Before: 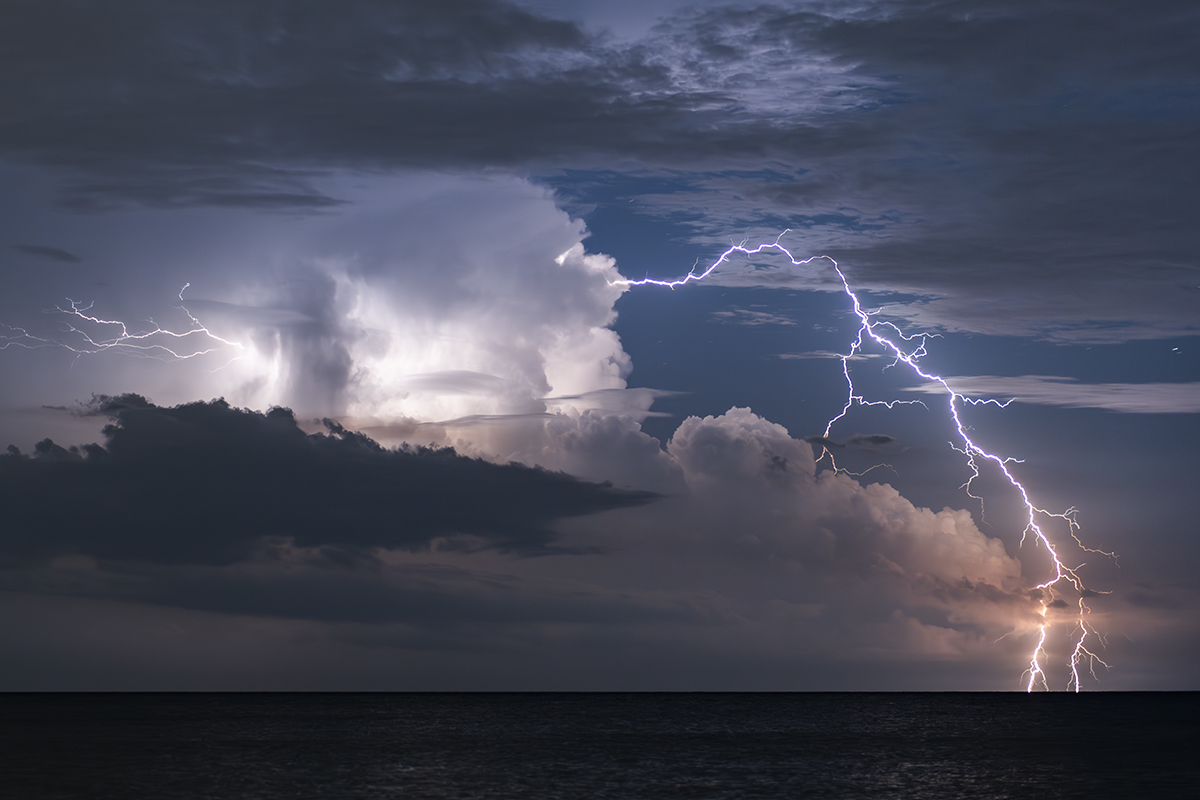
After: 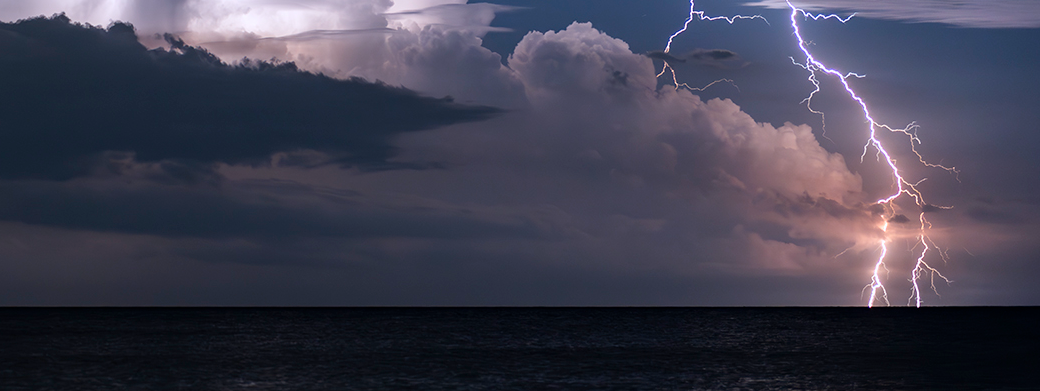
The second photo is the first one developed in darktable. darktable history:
crop and rotate: left 13.306%, top 48.129%, bottom 2.928%
color calibration: illuminant as shot in camera, x 0.358, y 0.373, temperature 4628.91 K
base curve: exposure shift 0, preserve colors none
